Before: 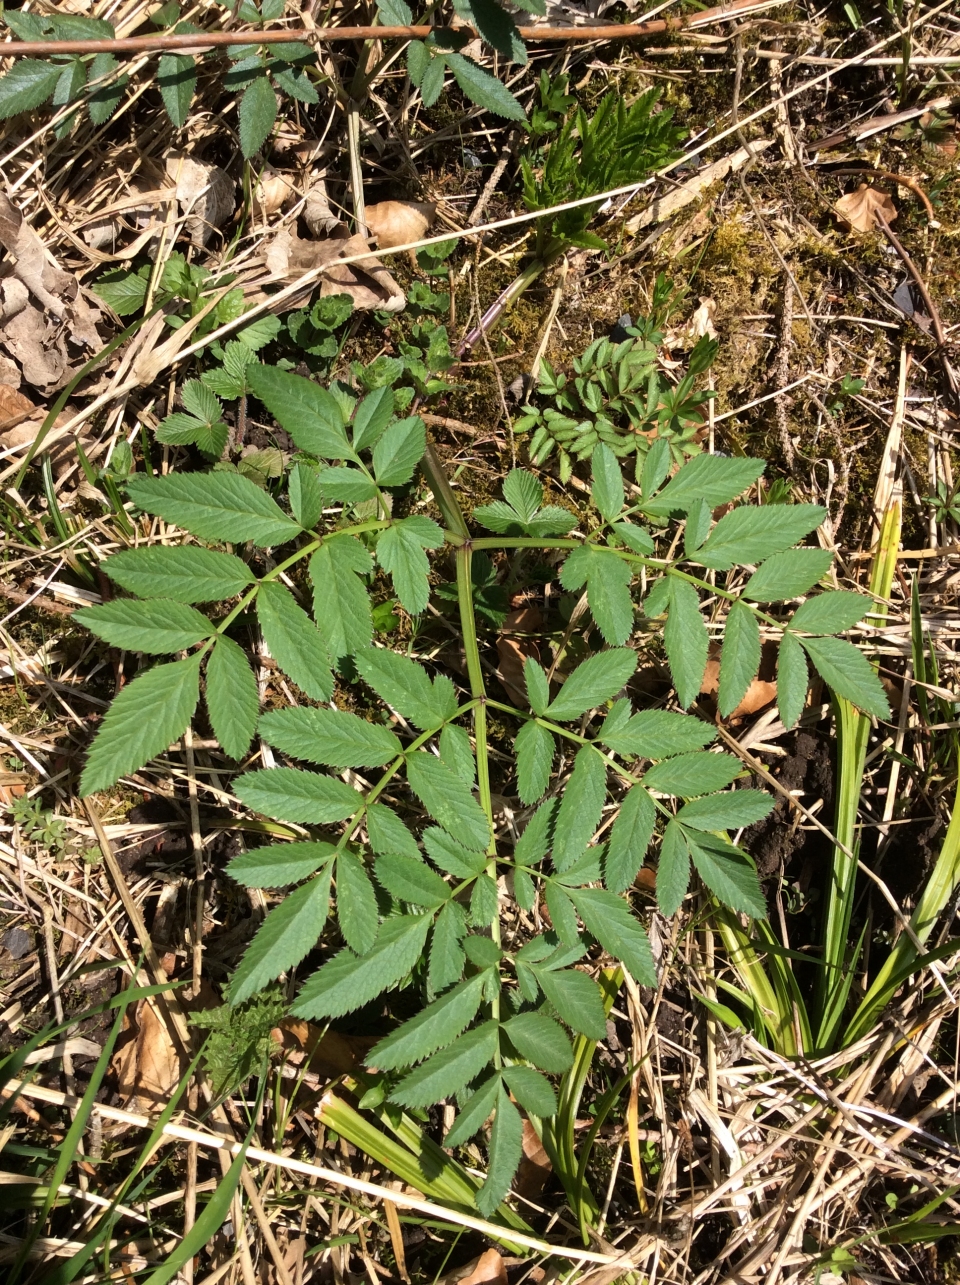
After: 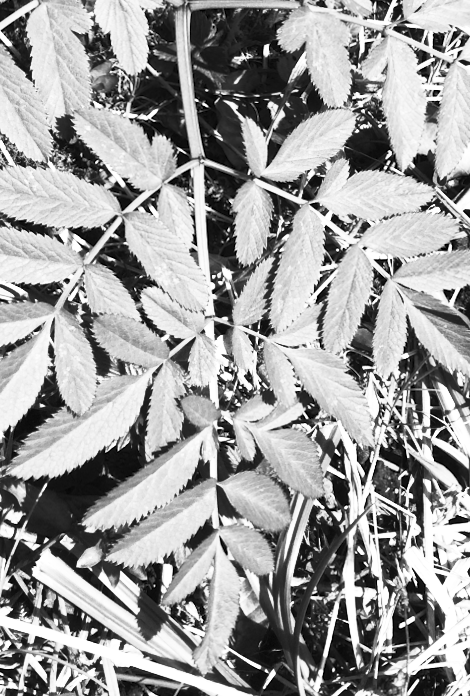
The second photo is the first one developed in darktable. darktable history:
tone equalizer: on, module defaults
rotate and perspective: rotation 0.174°, lens shift (vertical) 0.013, lens shift (horizontal) 0.019, shear 0.001, automatic cropping original format, crop left 0.007, crop right 0.991, crop top 0.016, crop bottom 0.997
crop: left 29.672%, top 41.786%, right 20.851%, bottom 3.487%
color balance rgb: perceptual saturation grading › highlights -29.58%, perceptual saturation grading › mid-tones 29.47%, perceptual saturation grading › shadows 59.73%, perceptual brilliance grading › global brilliance -17.79%, perceptual brilliance grading › highlights 28.73%, global vibrance 15.44%
contrast brightness saturation: contrast 0.53, brightness 0.47, saturation -1
